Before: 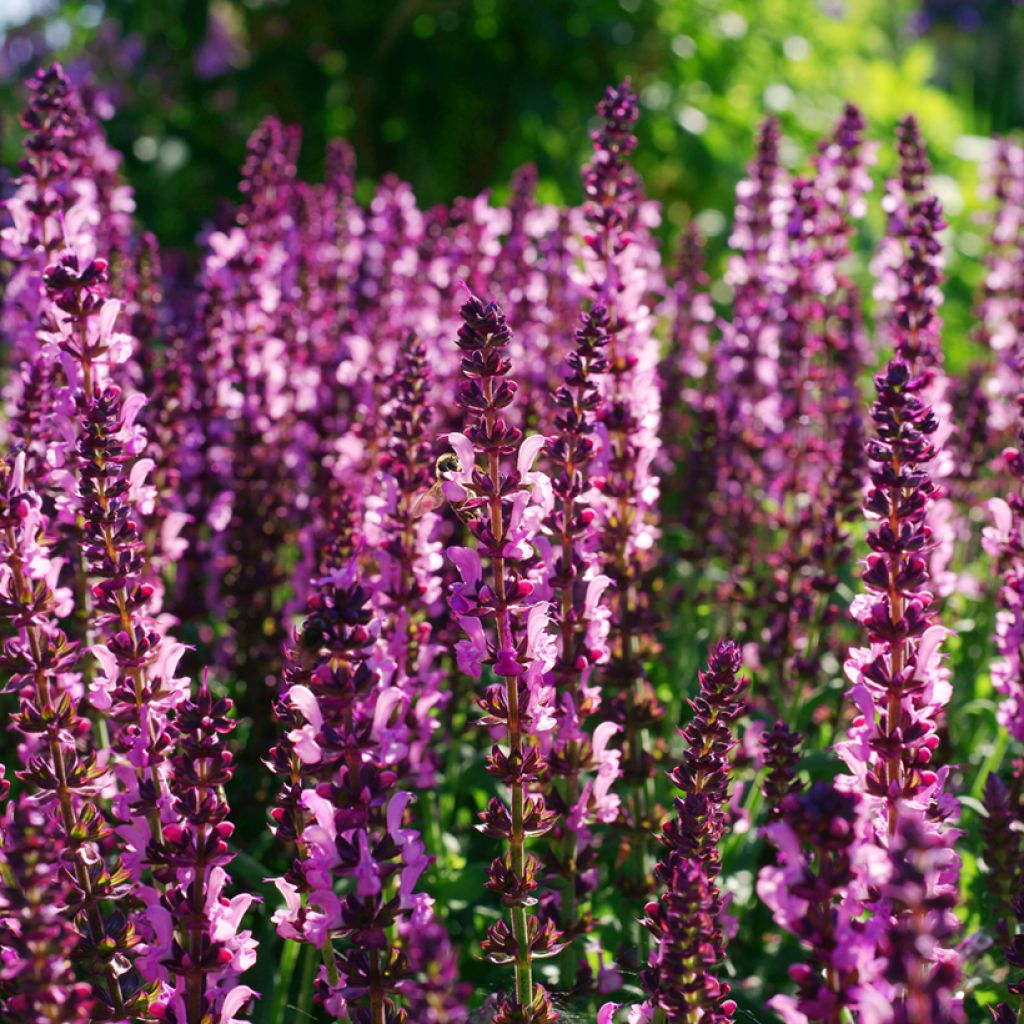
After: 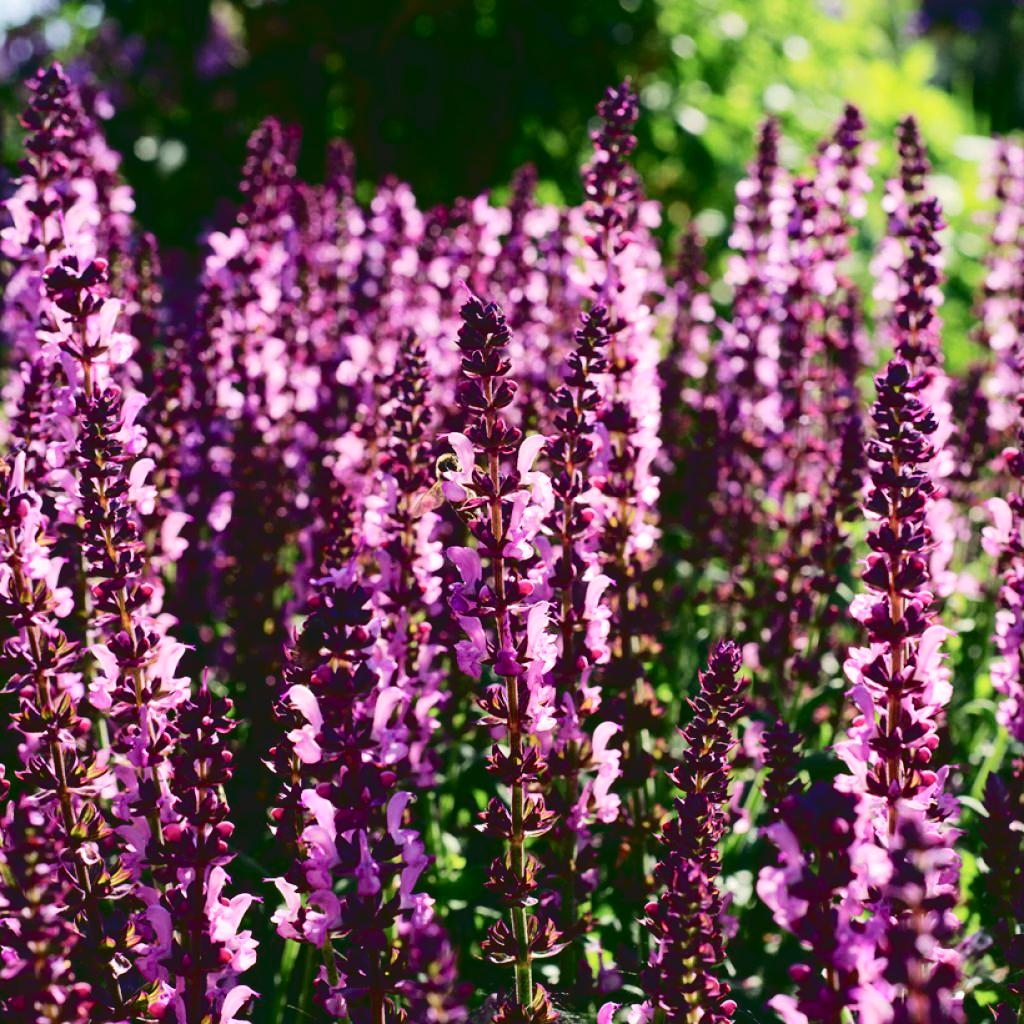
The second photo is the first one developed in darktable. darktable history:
tone curve: curves: ch0 [(0, 0) (0.003, 0.075) (0.011, 0.079) (0.025, 0.079) (0.044, 0.082) (0.069, 0.085) (0.1, 0.089) (0.136, 0.096) (0.177, 0.105) (0.224, 0.14) (0.277, 0.202) (0.335, 0.304) (0.399, 0.417) (0.468, 0.521) (0.543, 0.636) (0.623, 0.726) (0.709, 0.801) (0.801, 0.878) (0.898, 0.927) (1, 1)], color space Lab, independent channels, preserve colors none
